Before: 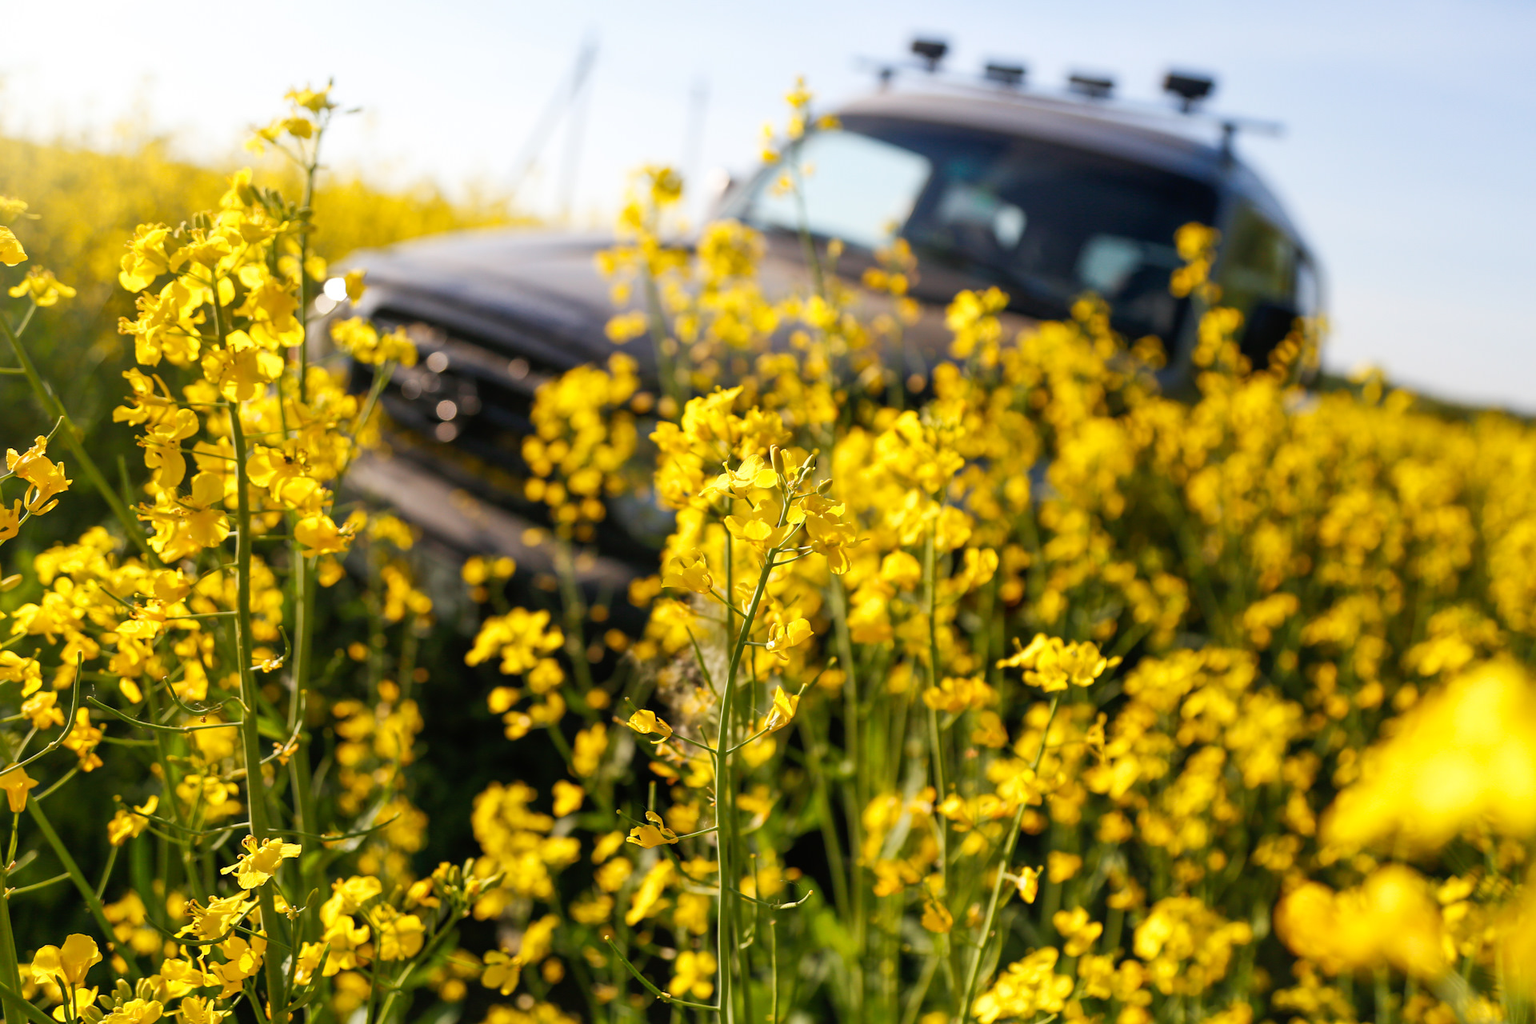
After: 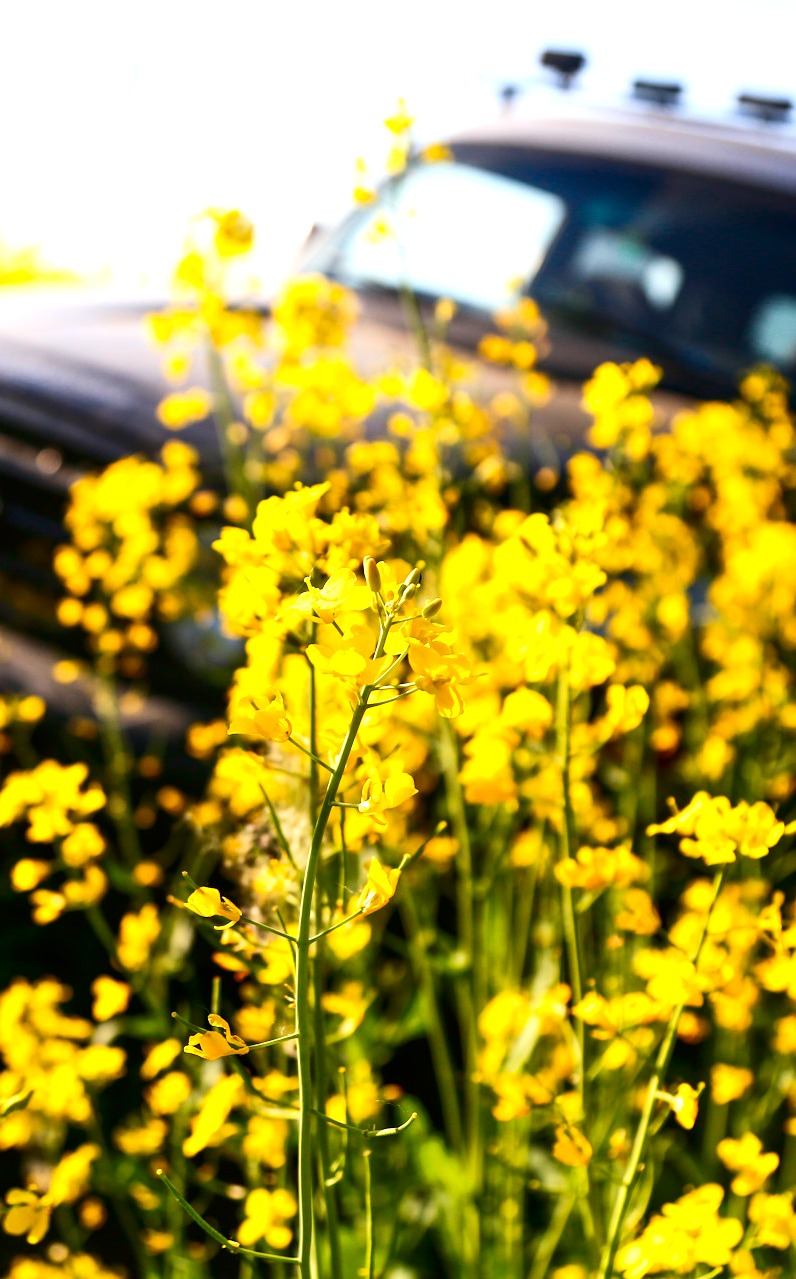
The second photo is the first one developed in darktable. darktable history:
exposure: black level correction 0, exposure 0.696 EV, compensate exposure bias true, compensate highlight preservation false
crop: left 31.236%, right 27.26%
contrast brightness saturation: contrast 0.189, brightness -0.112, saturation 0.213
